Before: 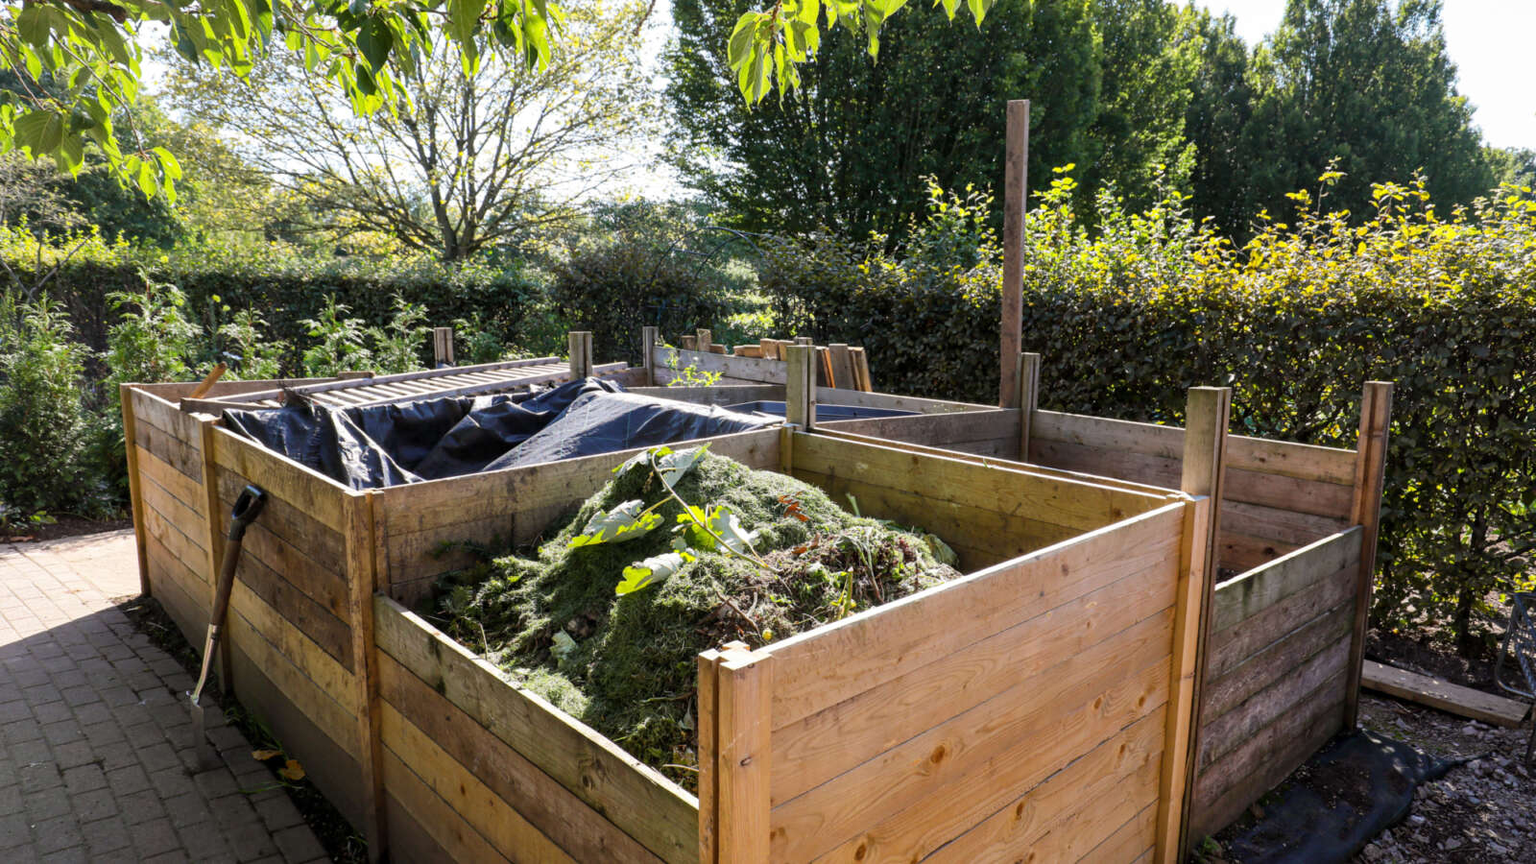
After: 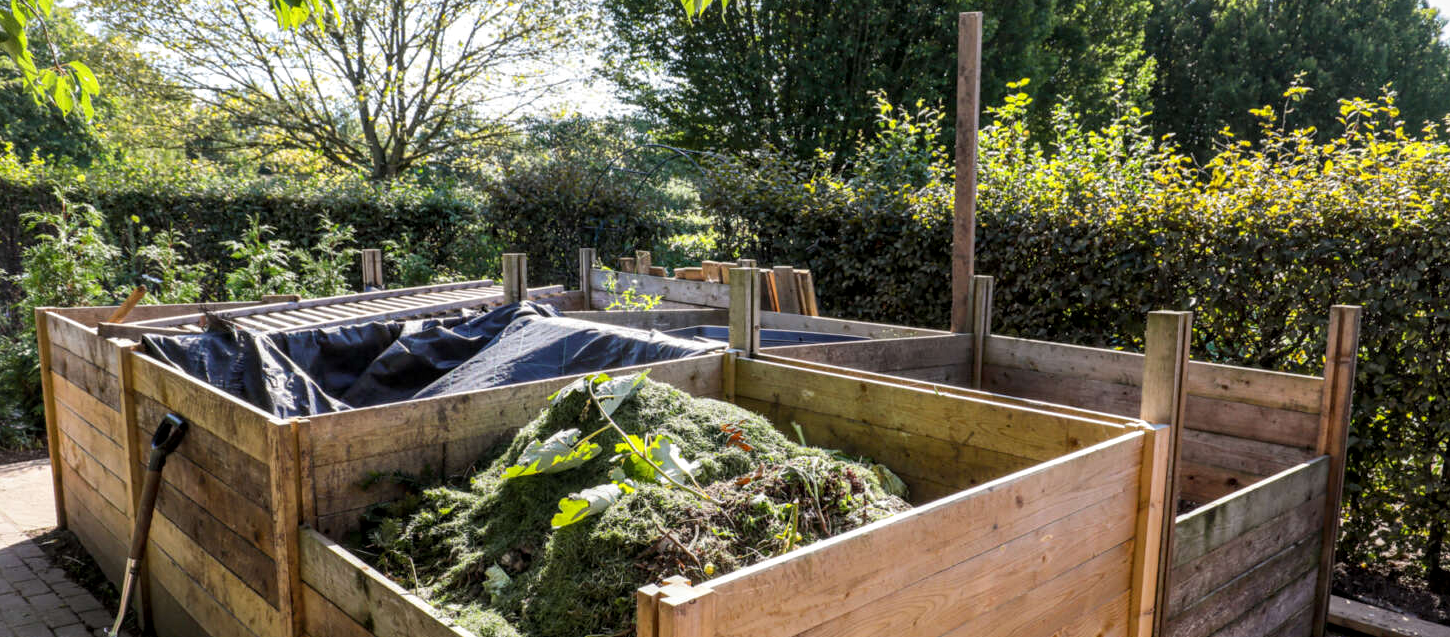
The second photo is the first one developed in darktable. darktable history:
local contrast: on, module defaults
crop: left 5.634%, top 10.328%, right 3.696%, bottom 18.863%
